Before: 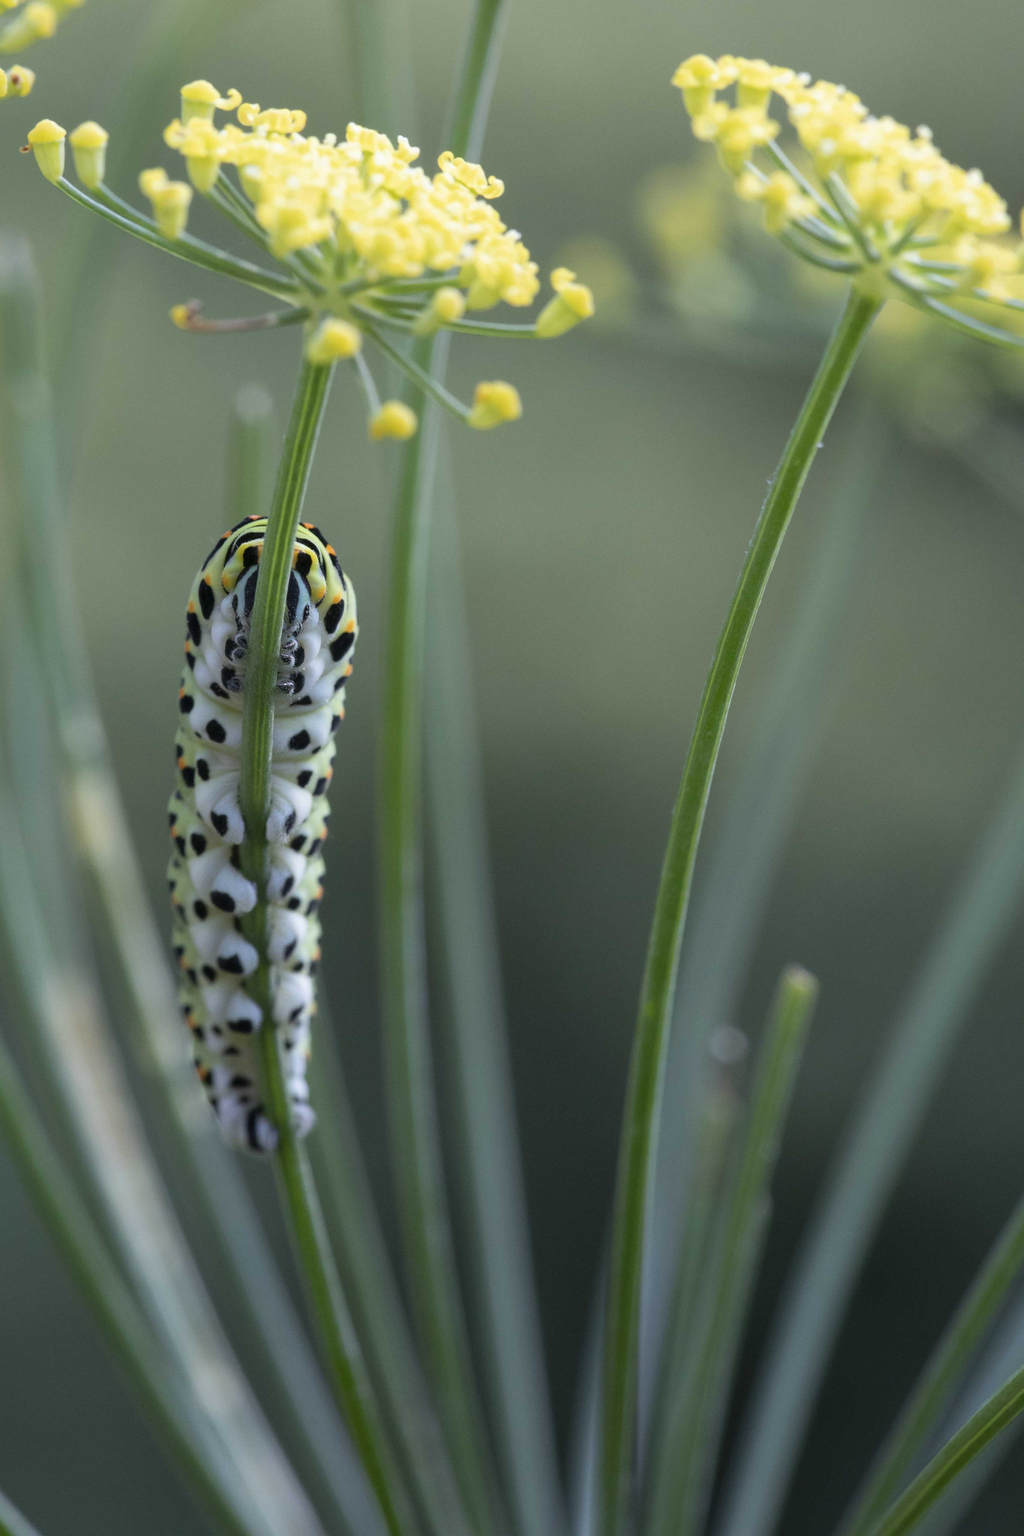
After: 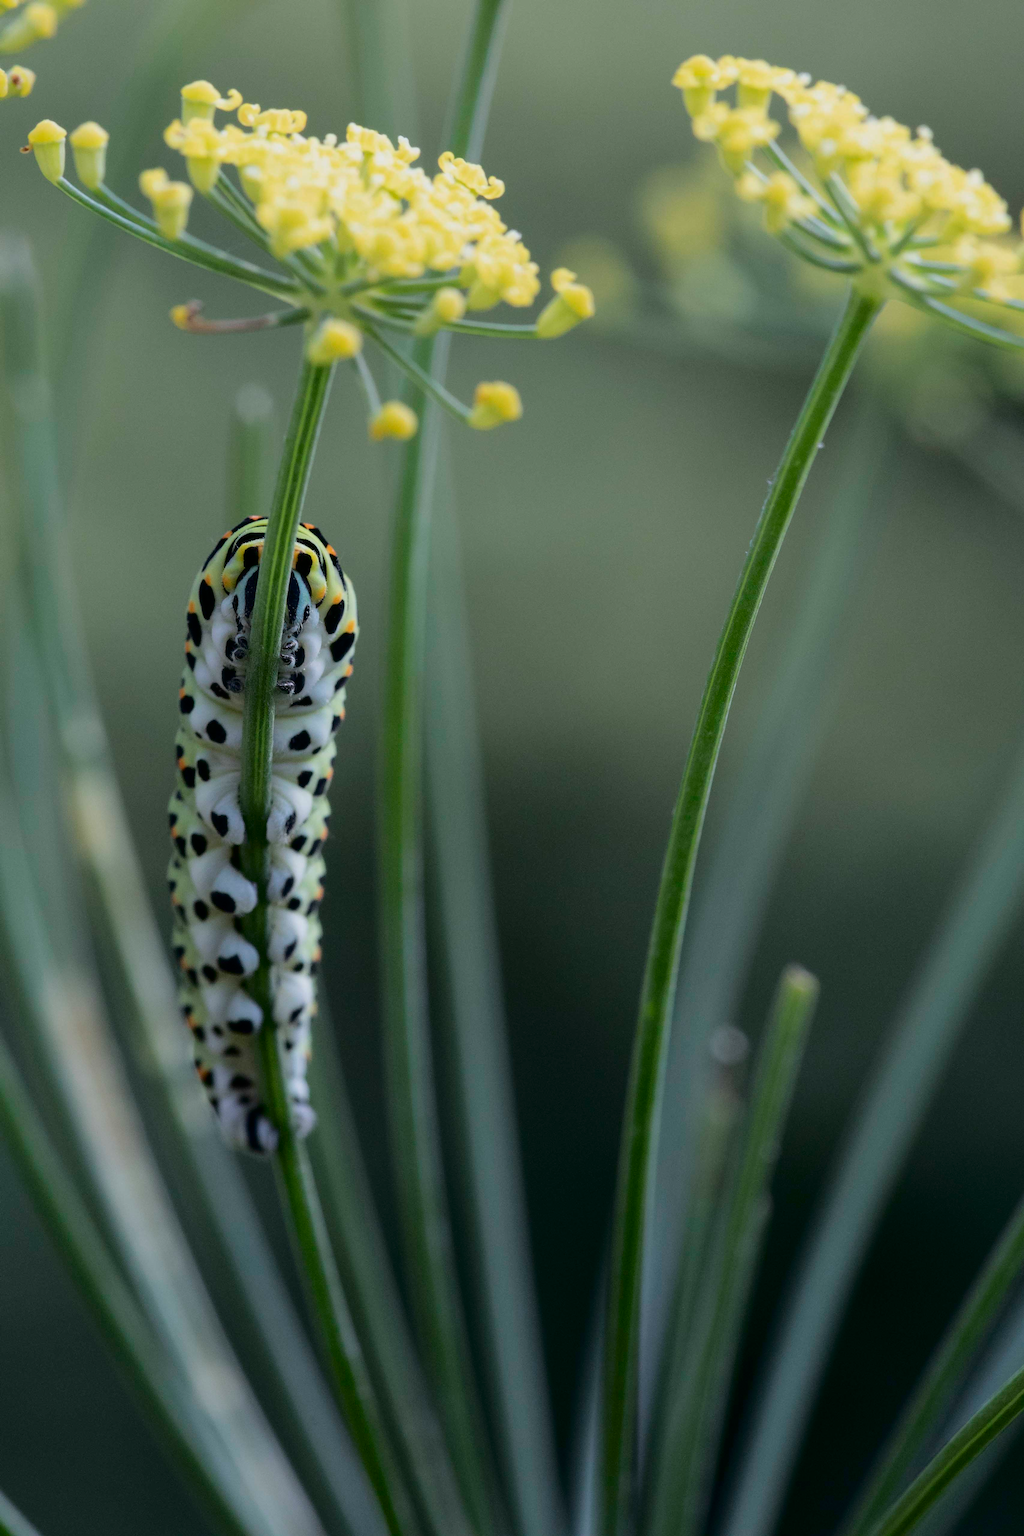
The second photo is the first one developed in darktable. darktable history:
fill light: exposure -2 EV, width 8.6
exposure: exposure -0.293 EV, compensate highlight preservation false
